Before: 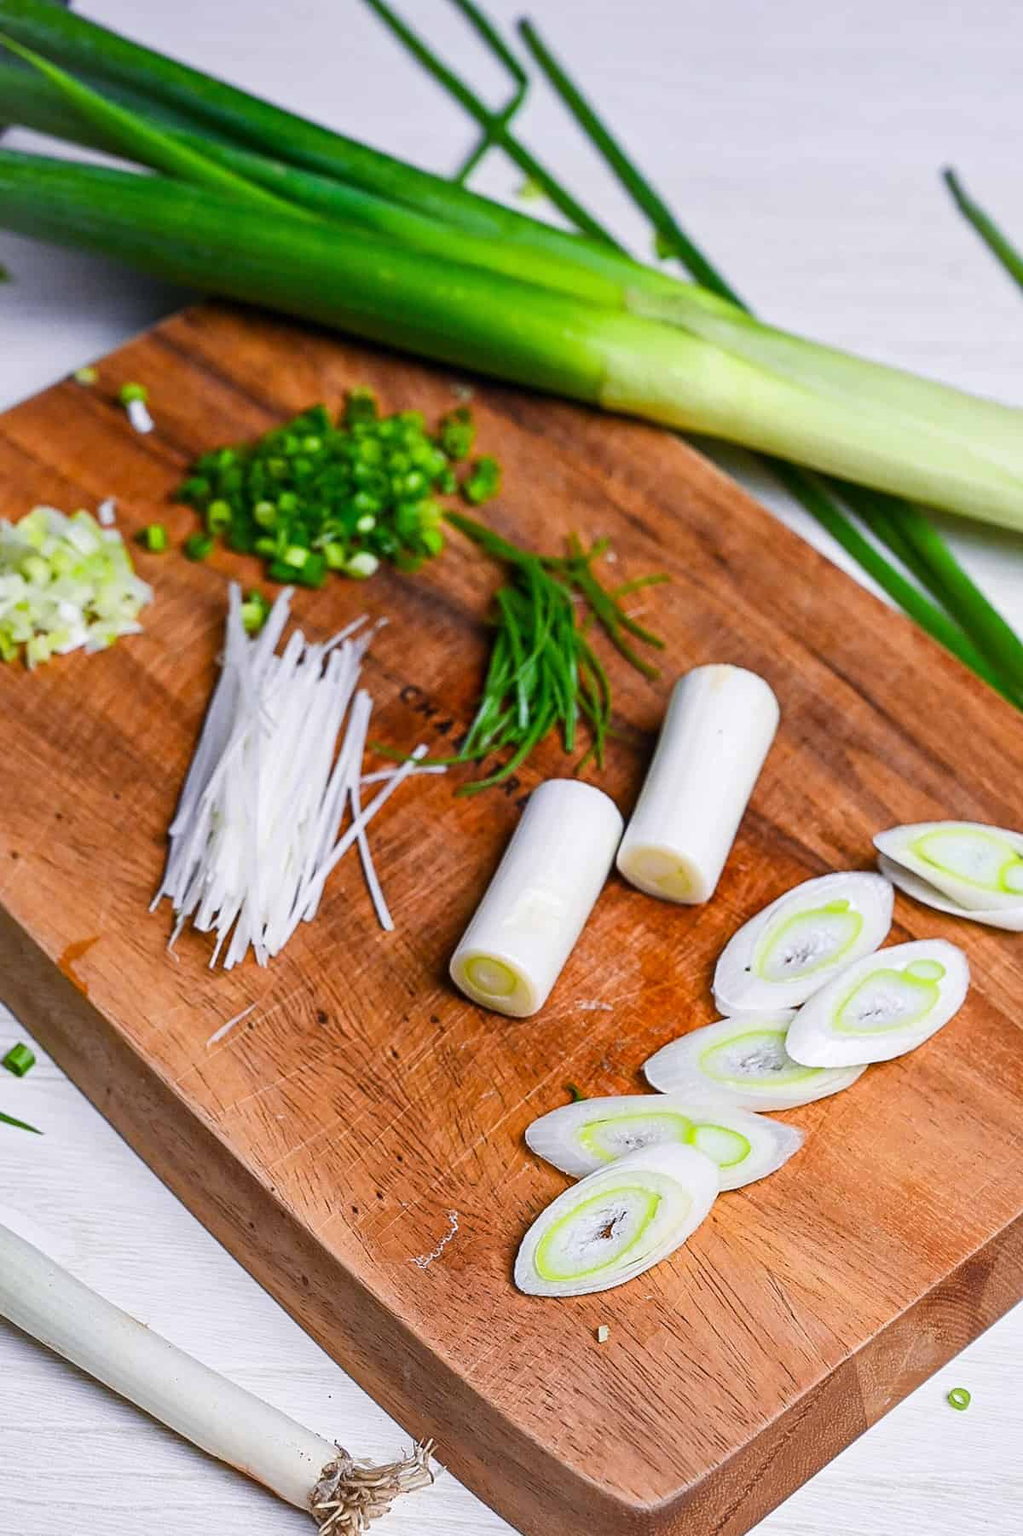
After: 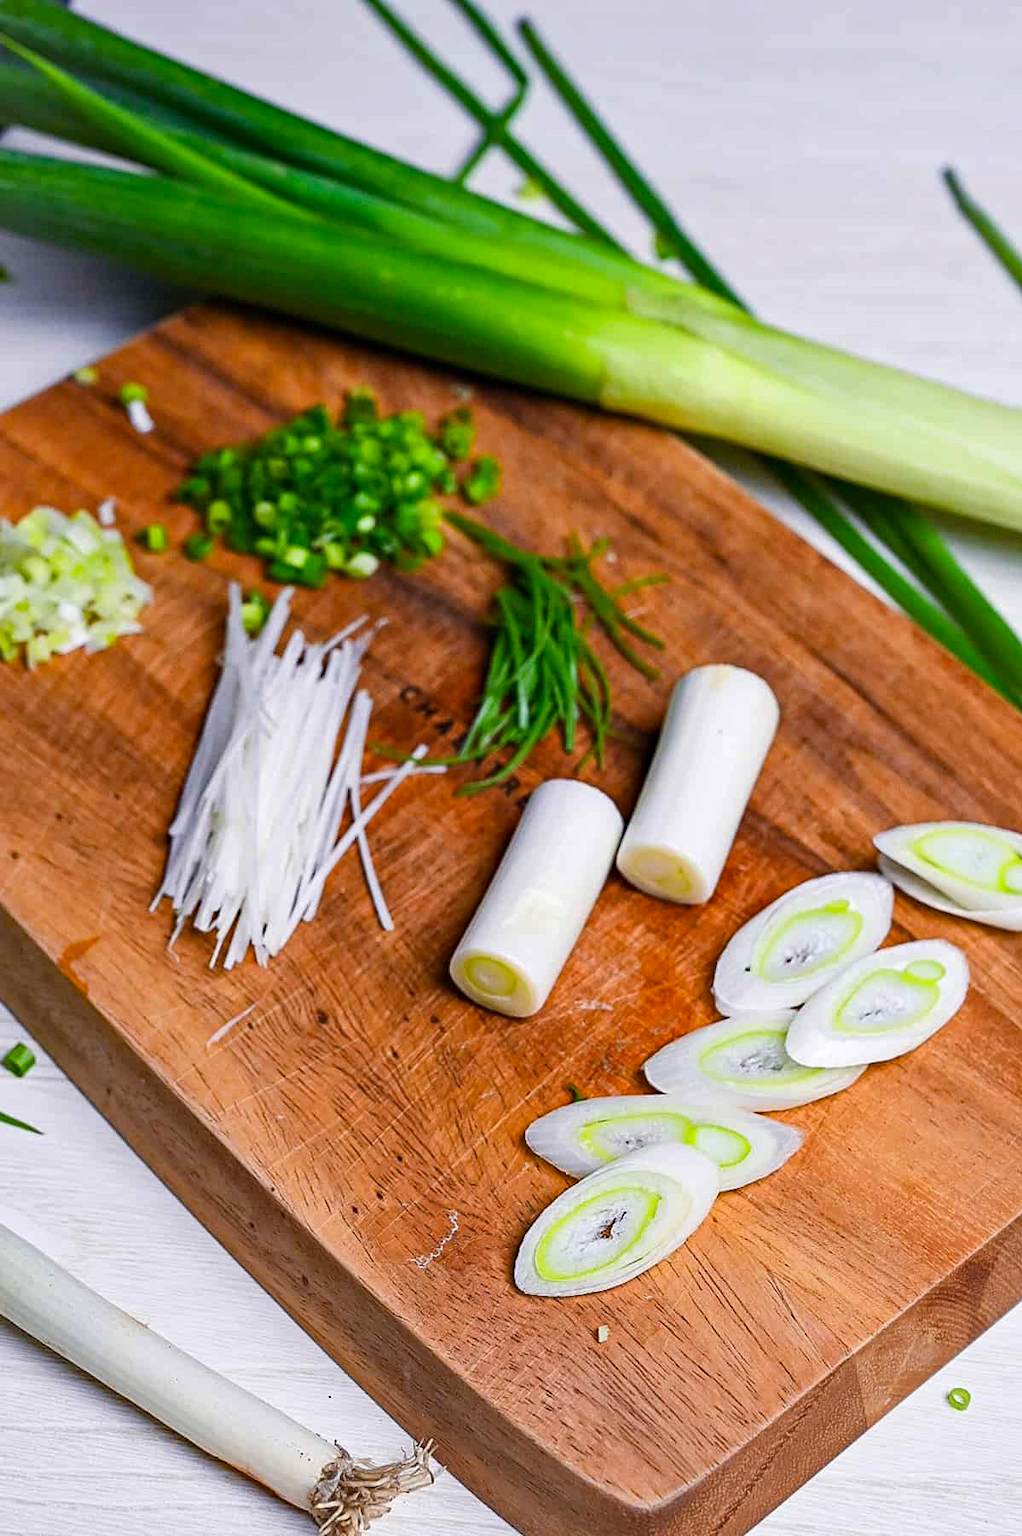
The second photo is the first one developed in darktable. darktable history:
haze removal: strength 0.254, distance 0.257, compatibility mode true
